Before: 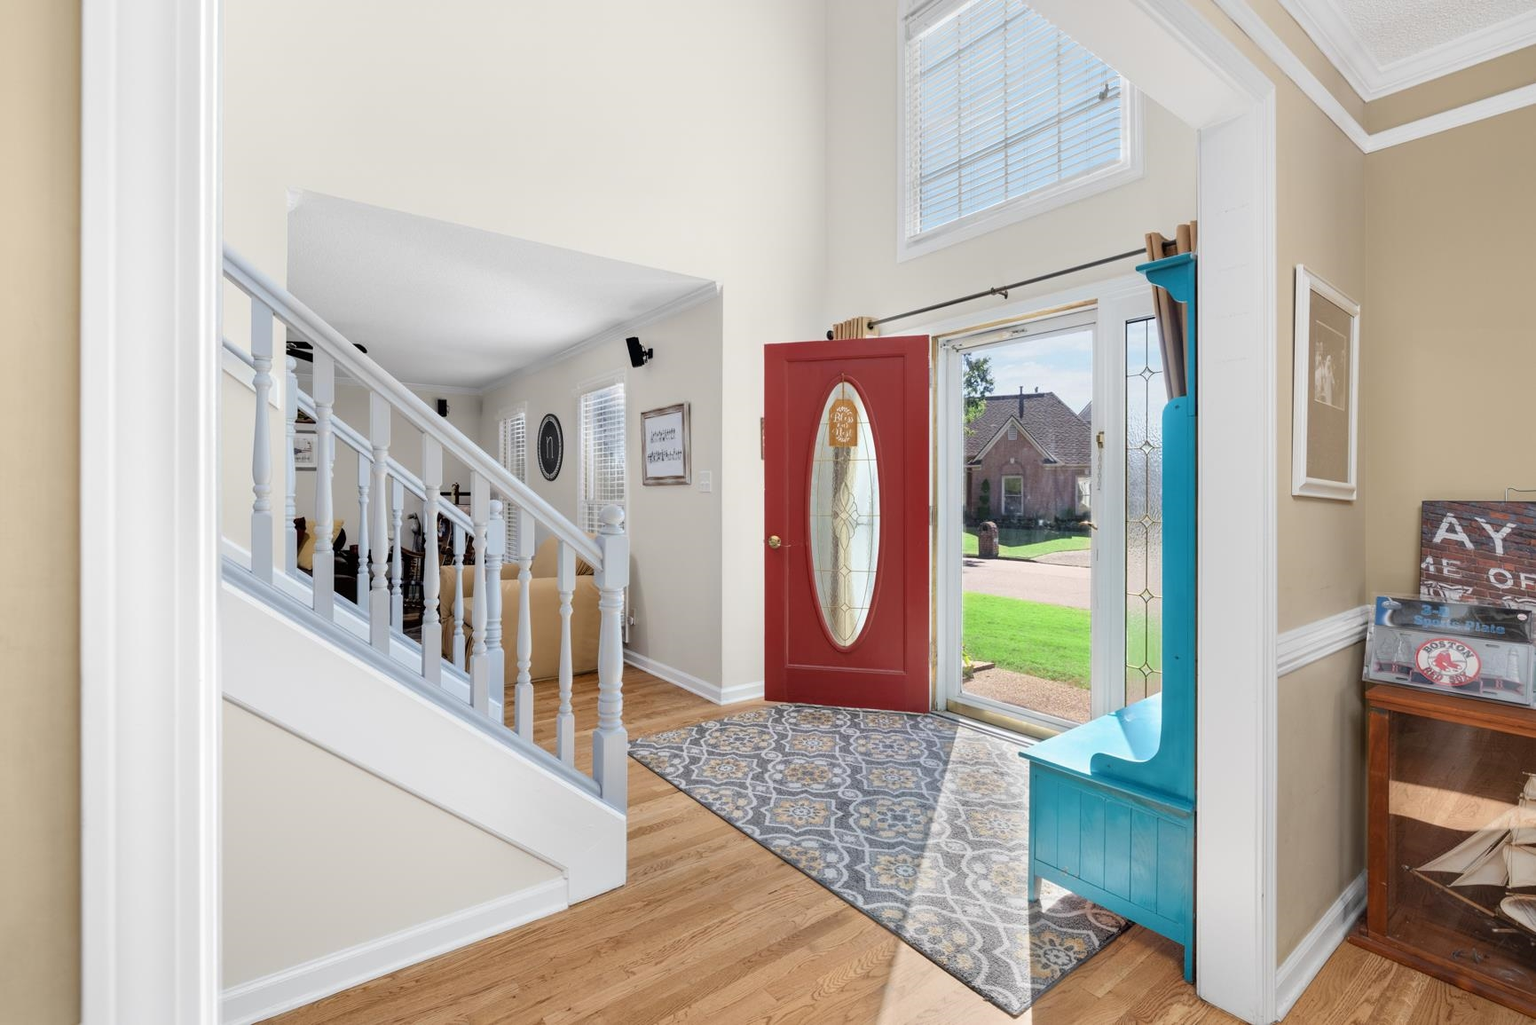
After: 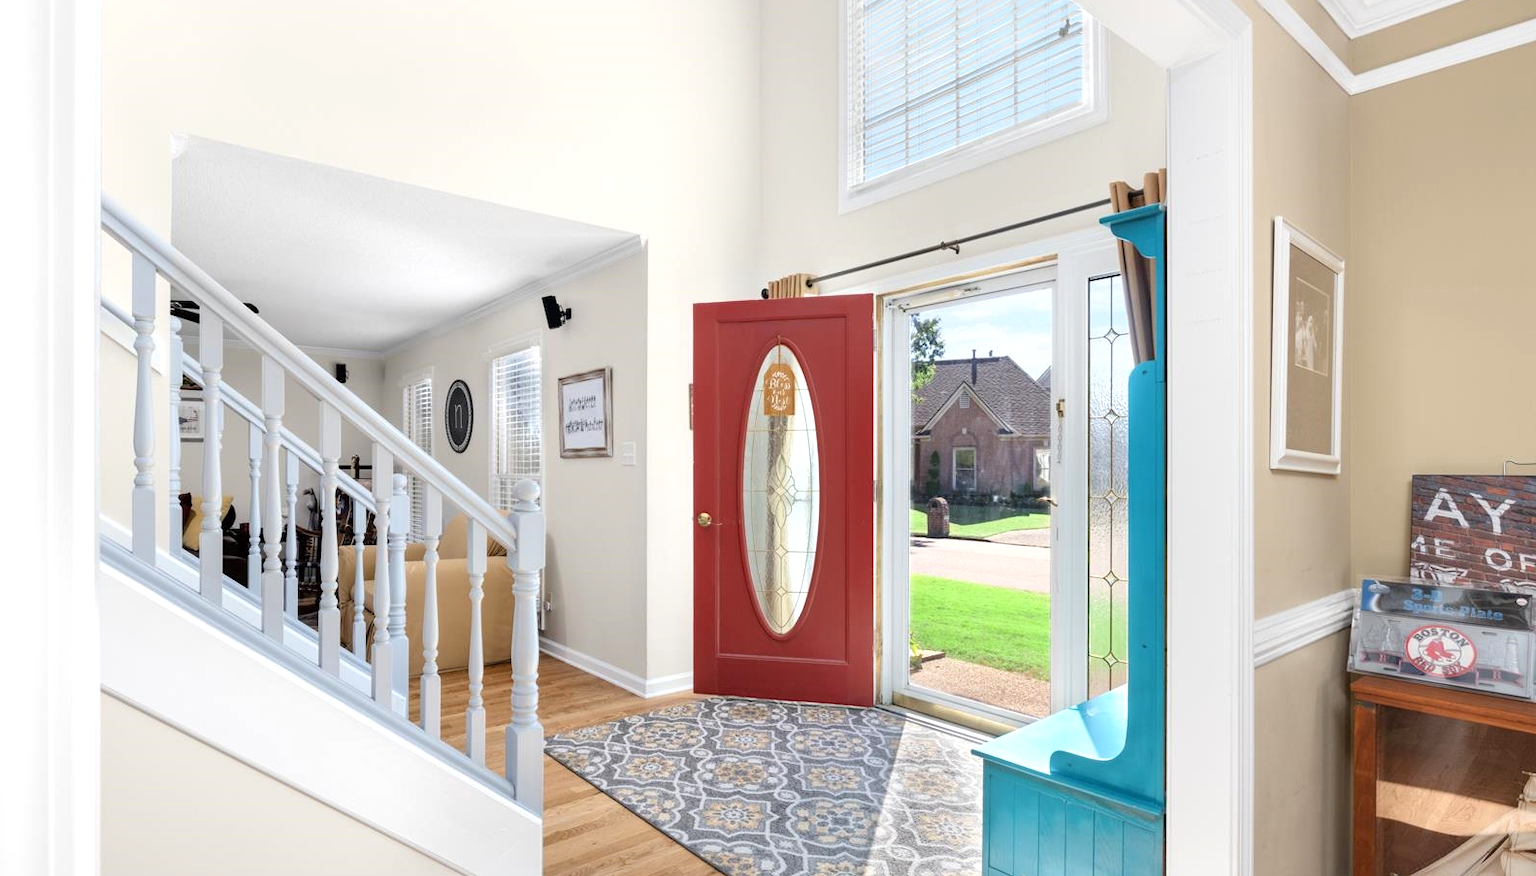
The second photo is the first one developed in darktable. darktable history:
exposure: exposure 0.366 EV, compensate highlight preservation false
crop: left 8.531%, top 6.562%, bottom 15.23%
